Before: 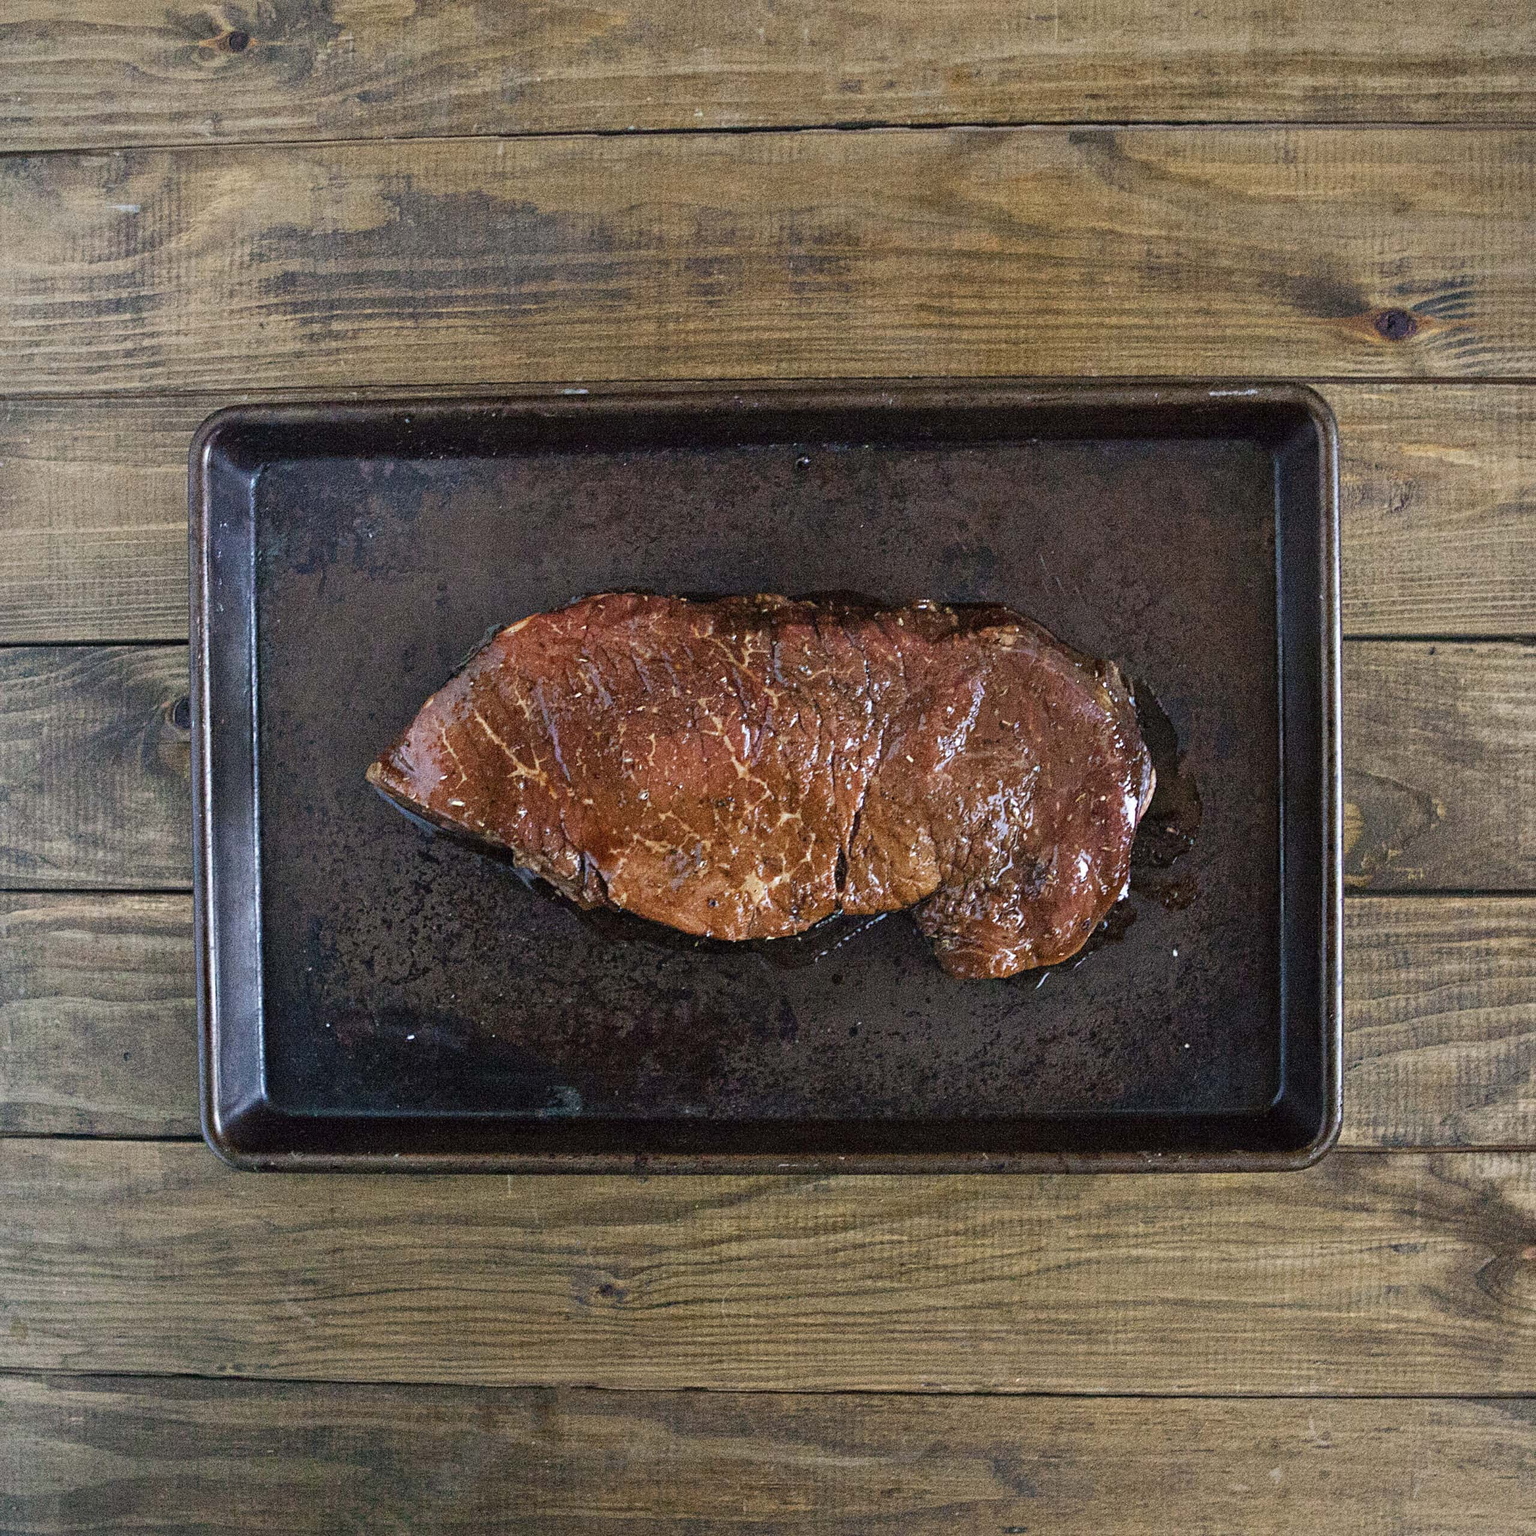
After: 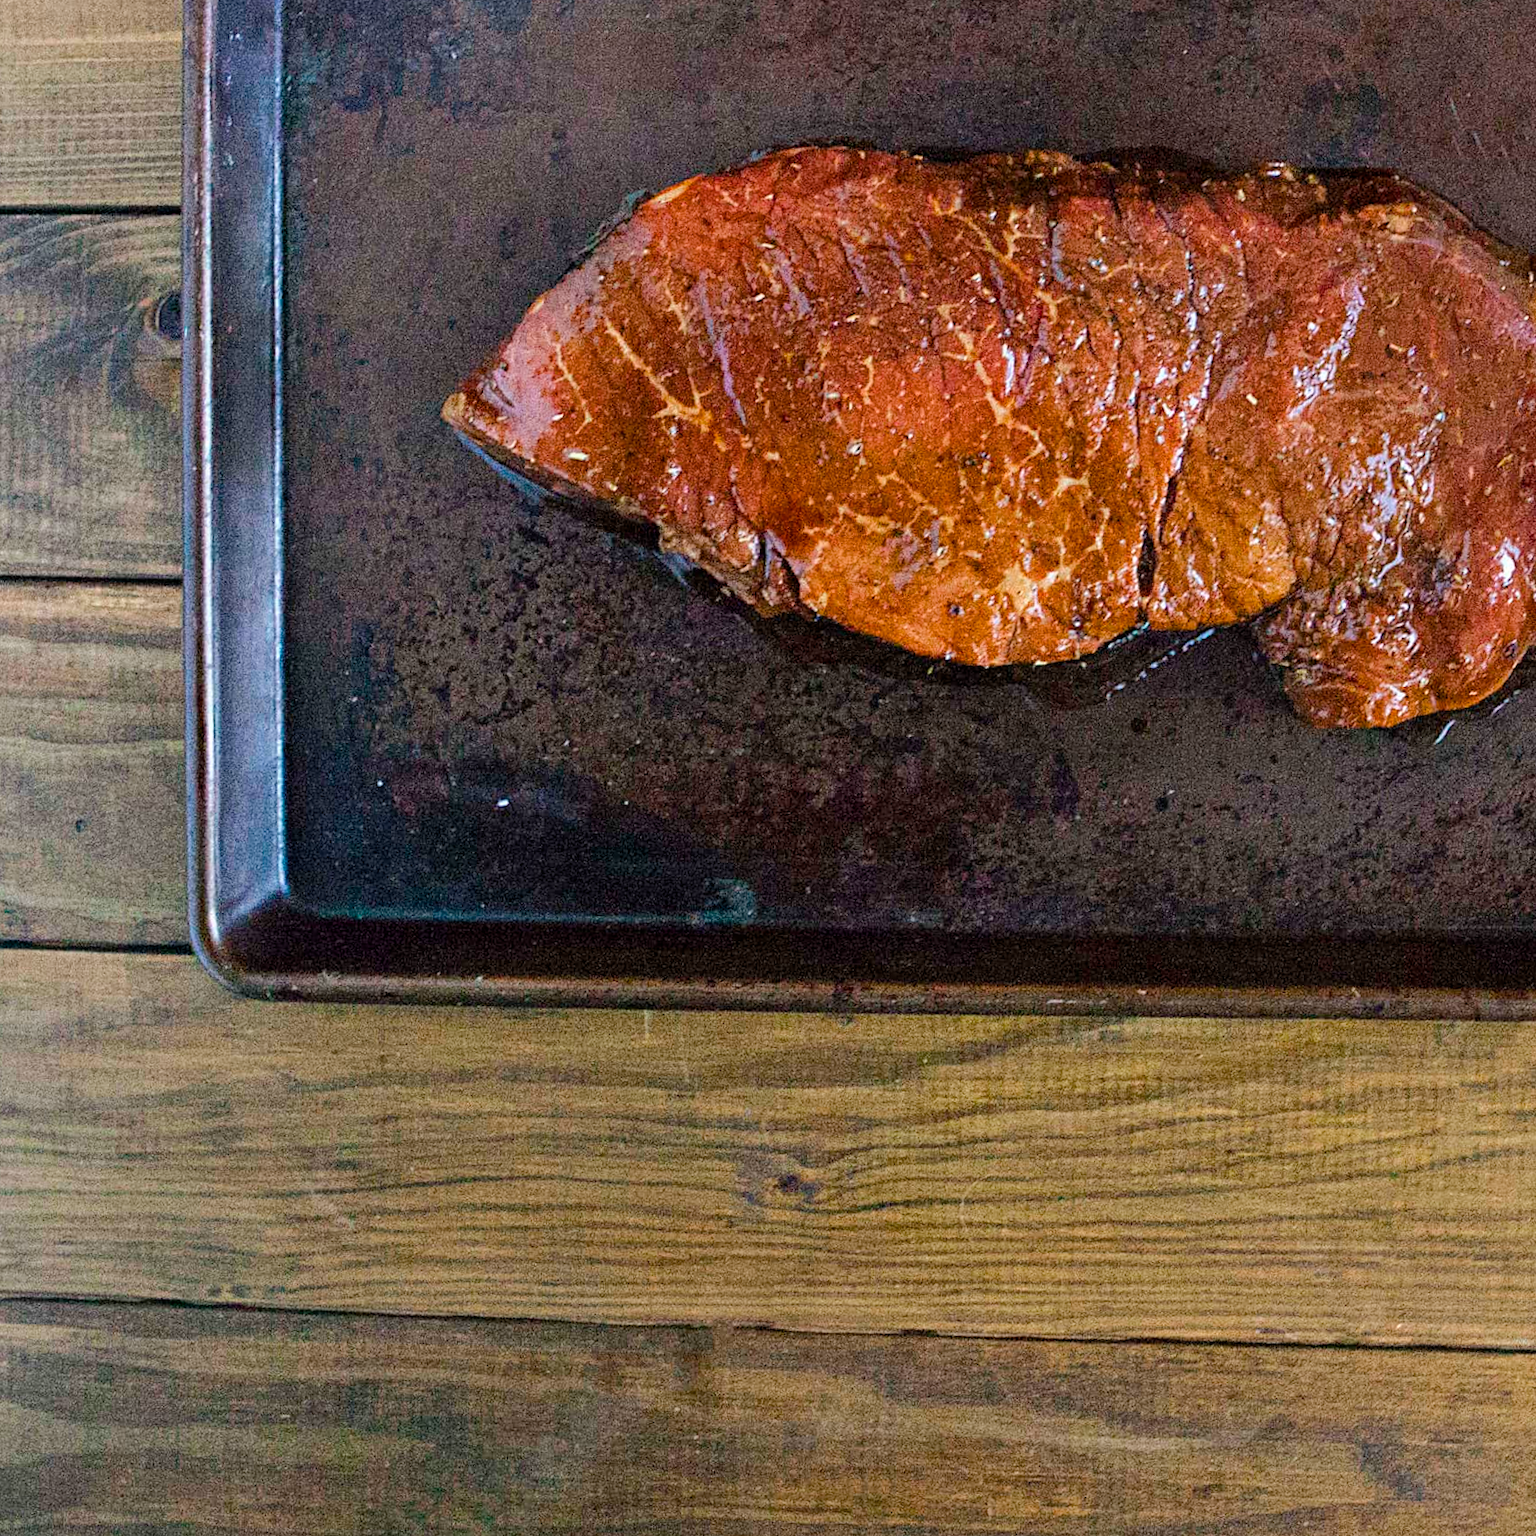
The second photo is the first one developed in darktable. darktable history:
color balance rgb: perceptual saturation grading › global saturation 25%, perceptual brilliance grading › mid-tones 10%, perceptual brilliance grading › shadows 15%, global vibrance 20%
crop and rotate: angle -0.82°, left 3.85%, top 31.828%, right 27.992%
tone equalizer: on, module defaults
